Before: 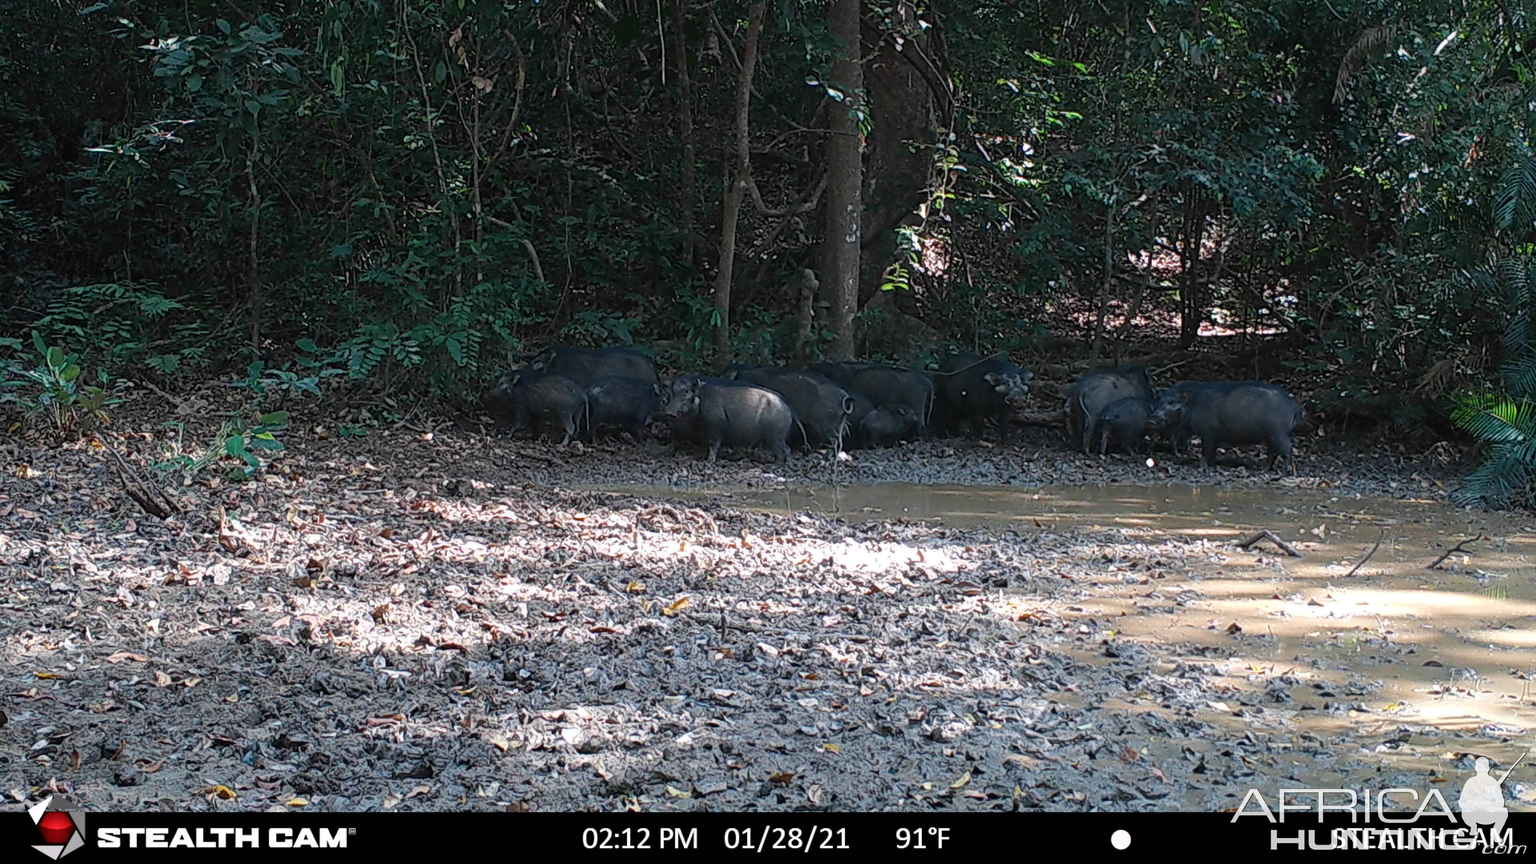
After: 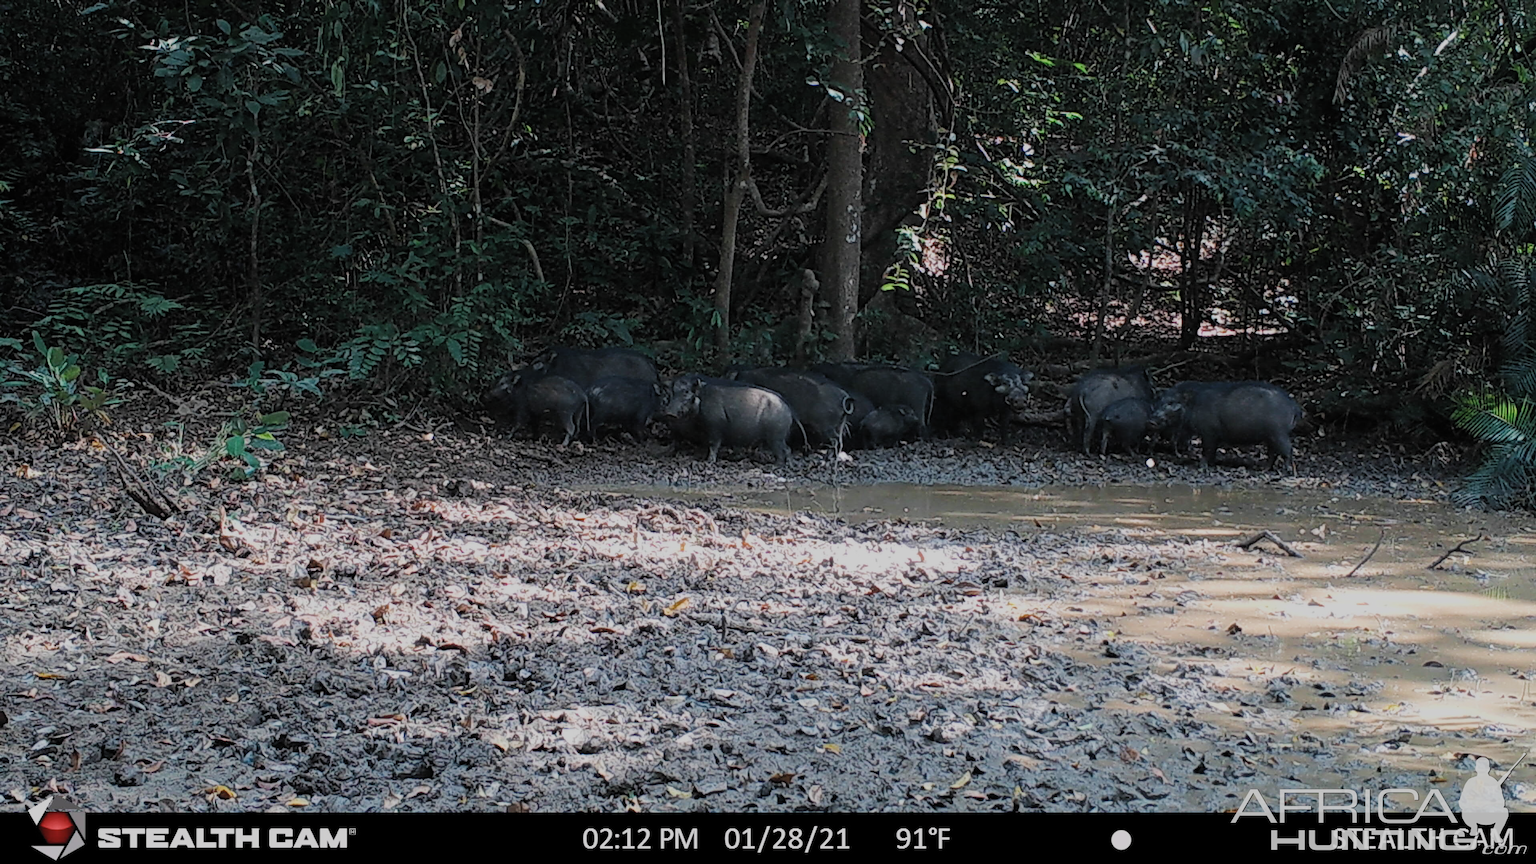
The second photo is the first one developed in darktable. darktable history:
filmic rgb: black relative exposure -7.65 EV, white relative exposure 4.56 EV, hardness 3.61, color science v5 (2021), contrast in shadows safe, contrast in highlights safe
contrast brightness saturation: saturation -0.069
